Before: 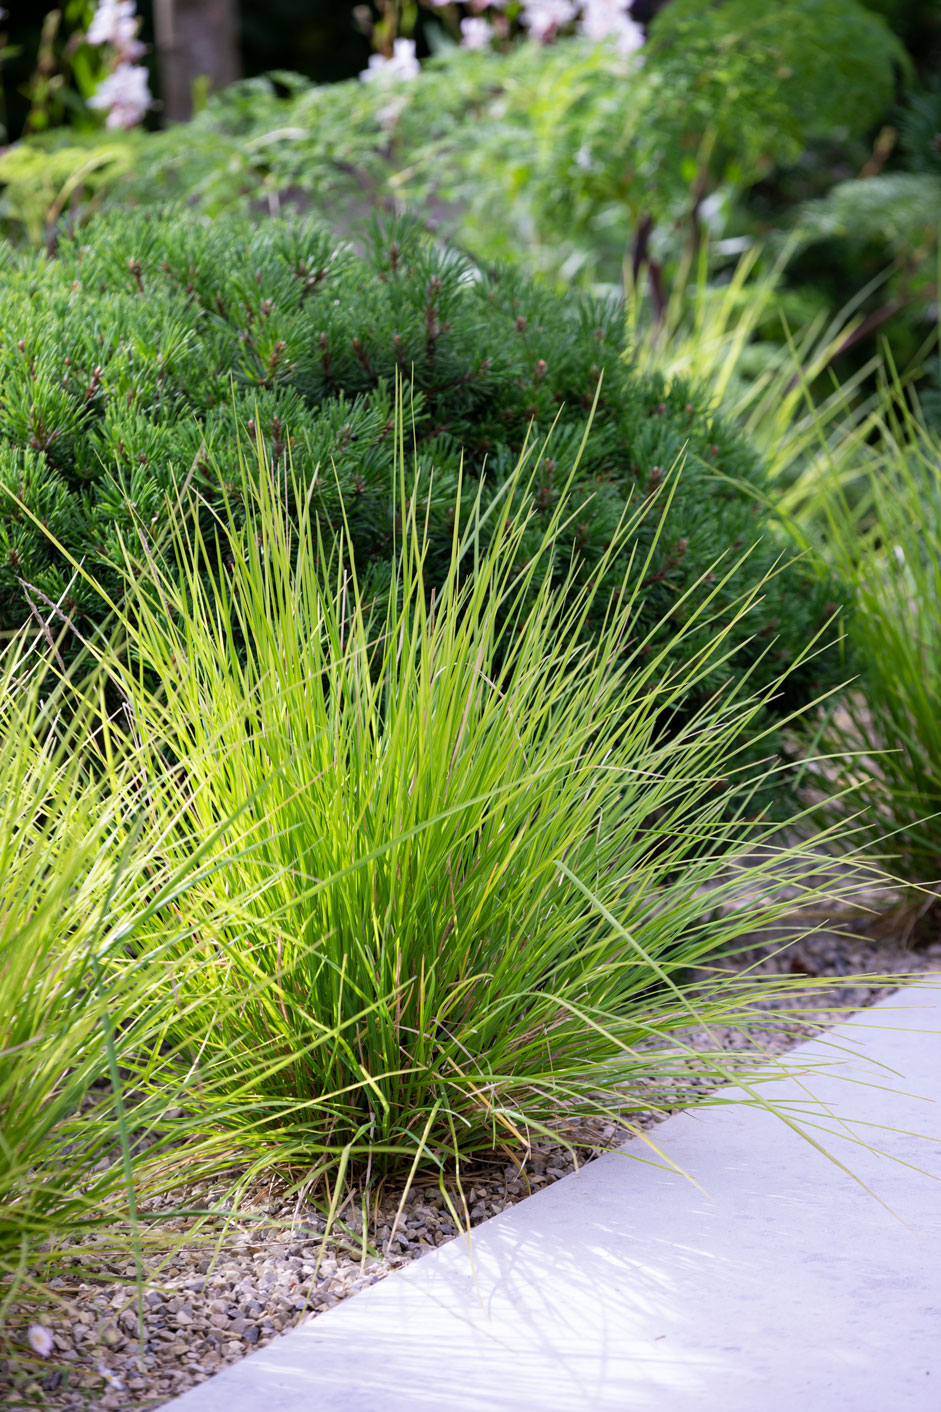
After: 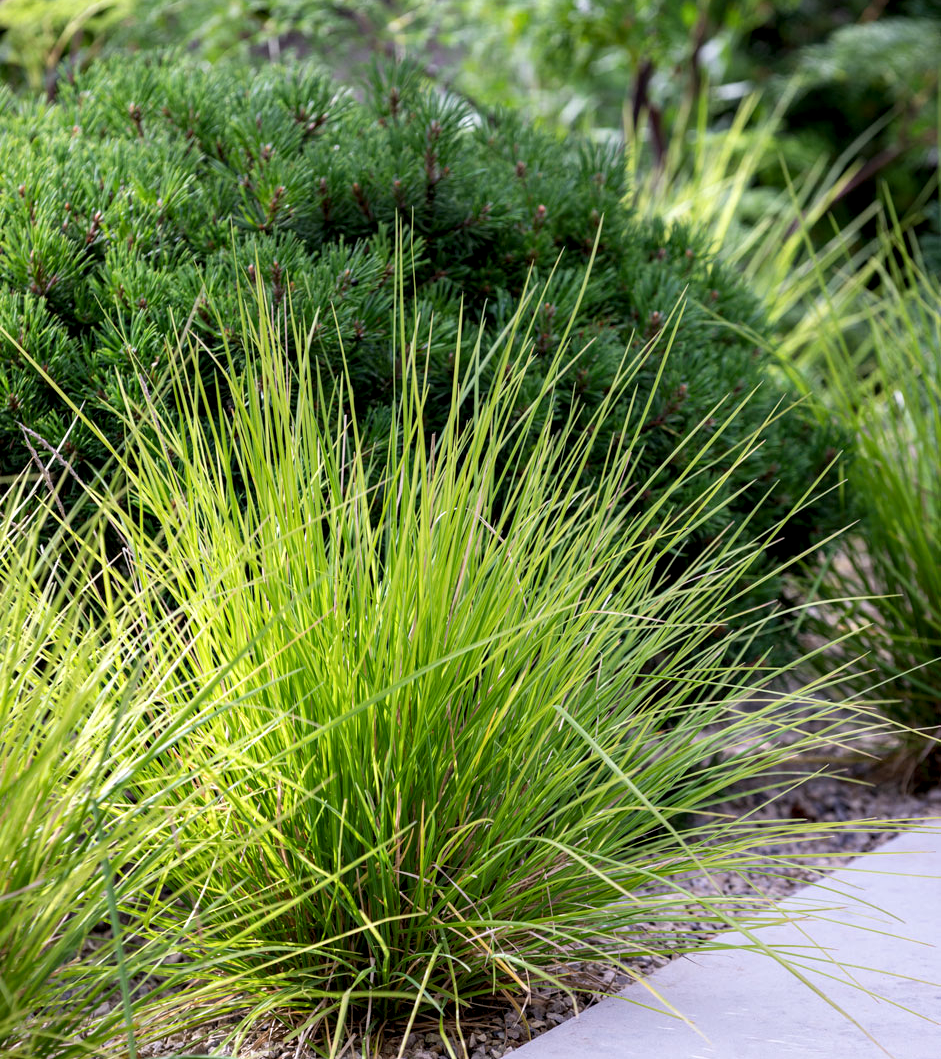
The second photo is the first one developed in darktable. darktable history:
crop: top 11.015%, bottom 13.927%
local contrast: highlights 24%, shadows 78%, midtone range 0.75
tone equalizer: on, module defaults
